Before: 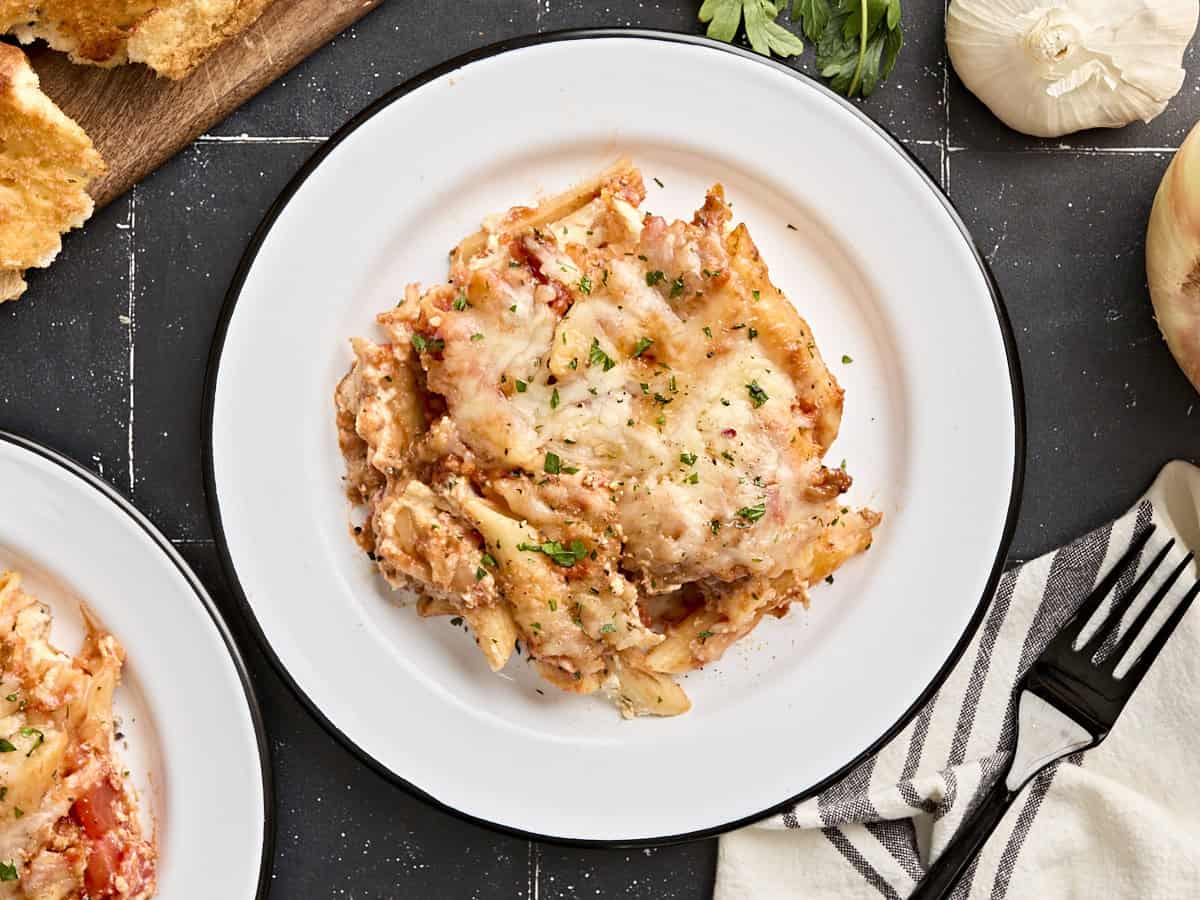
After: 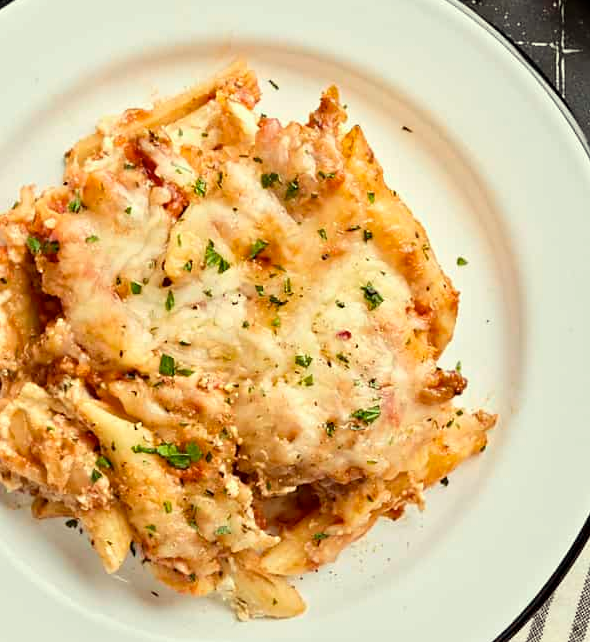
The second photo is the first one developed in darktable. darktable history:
color correction: highlights a* -5.78, highlights b* 11.05
crop: left 32.093%, top 10.973%, right 18.69%, bottom 17.59%
tone equalizer: on, module defaults
